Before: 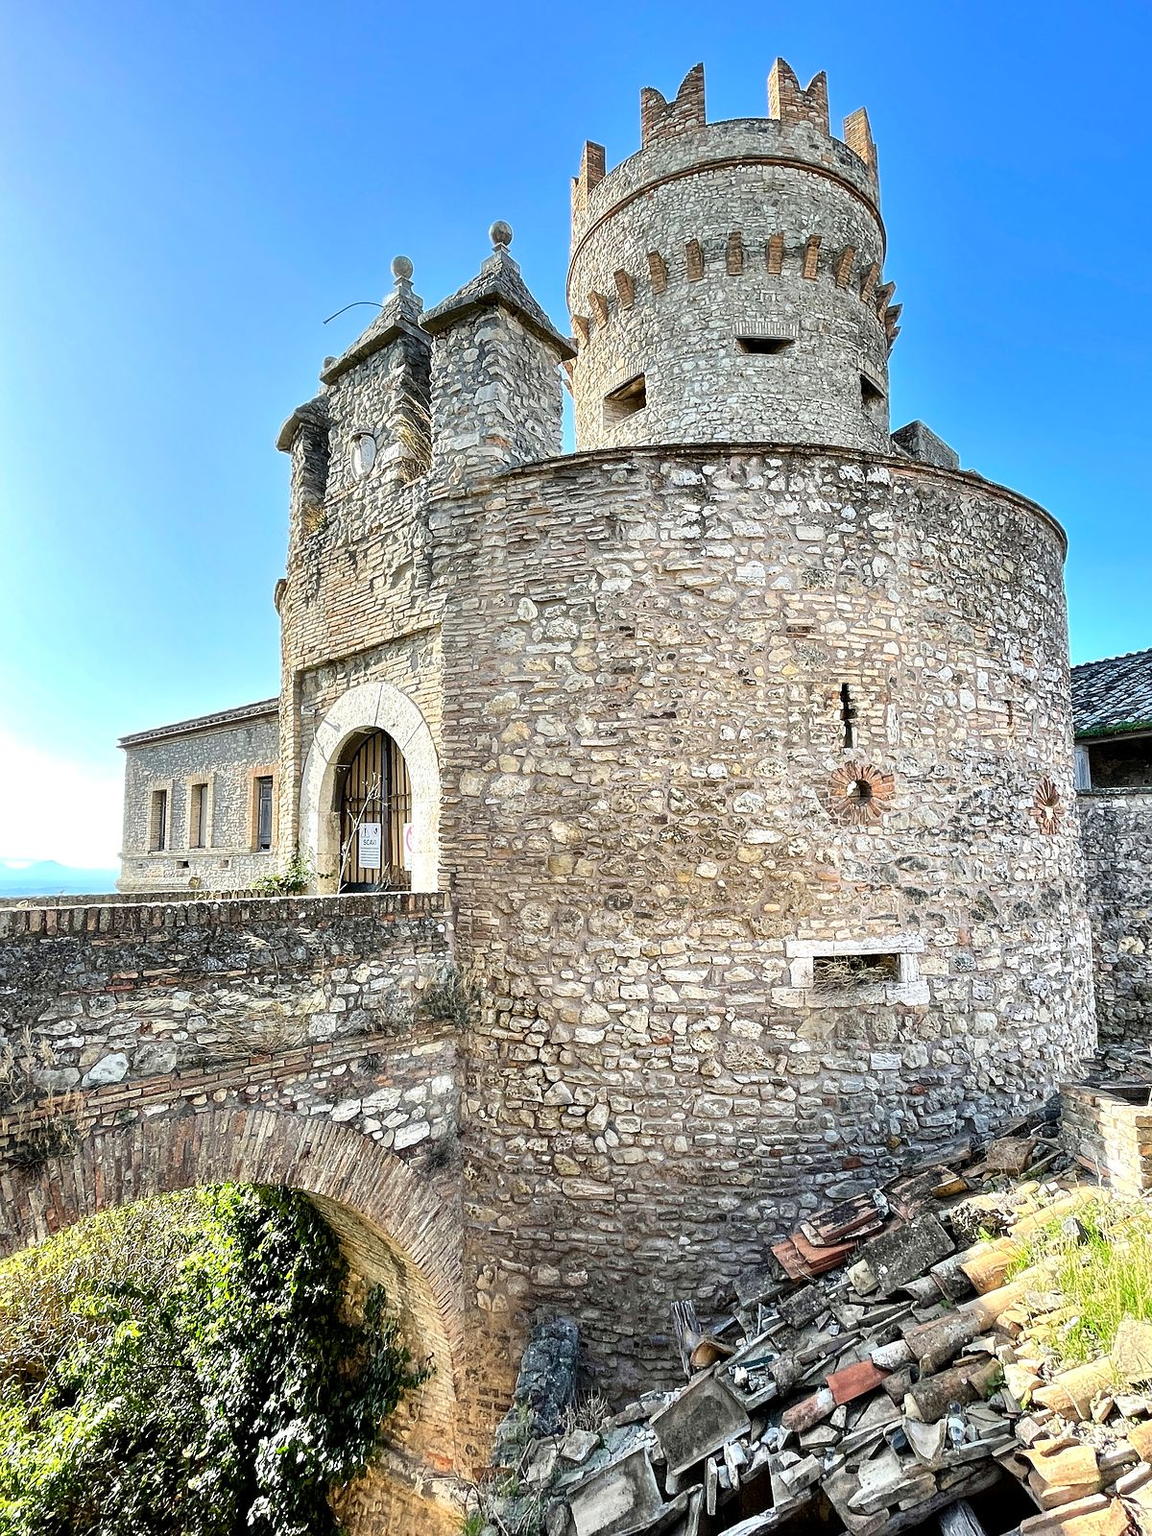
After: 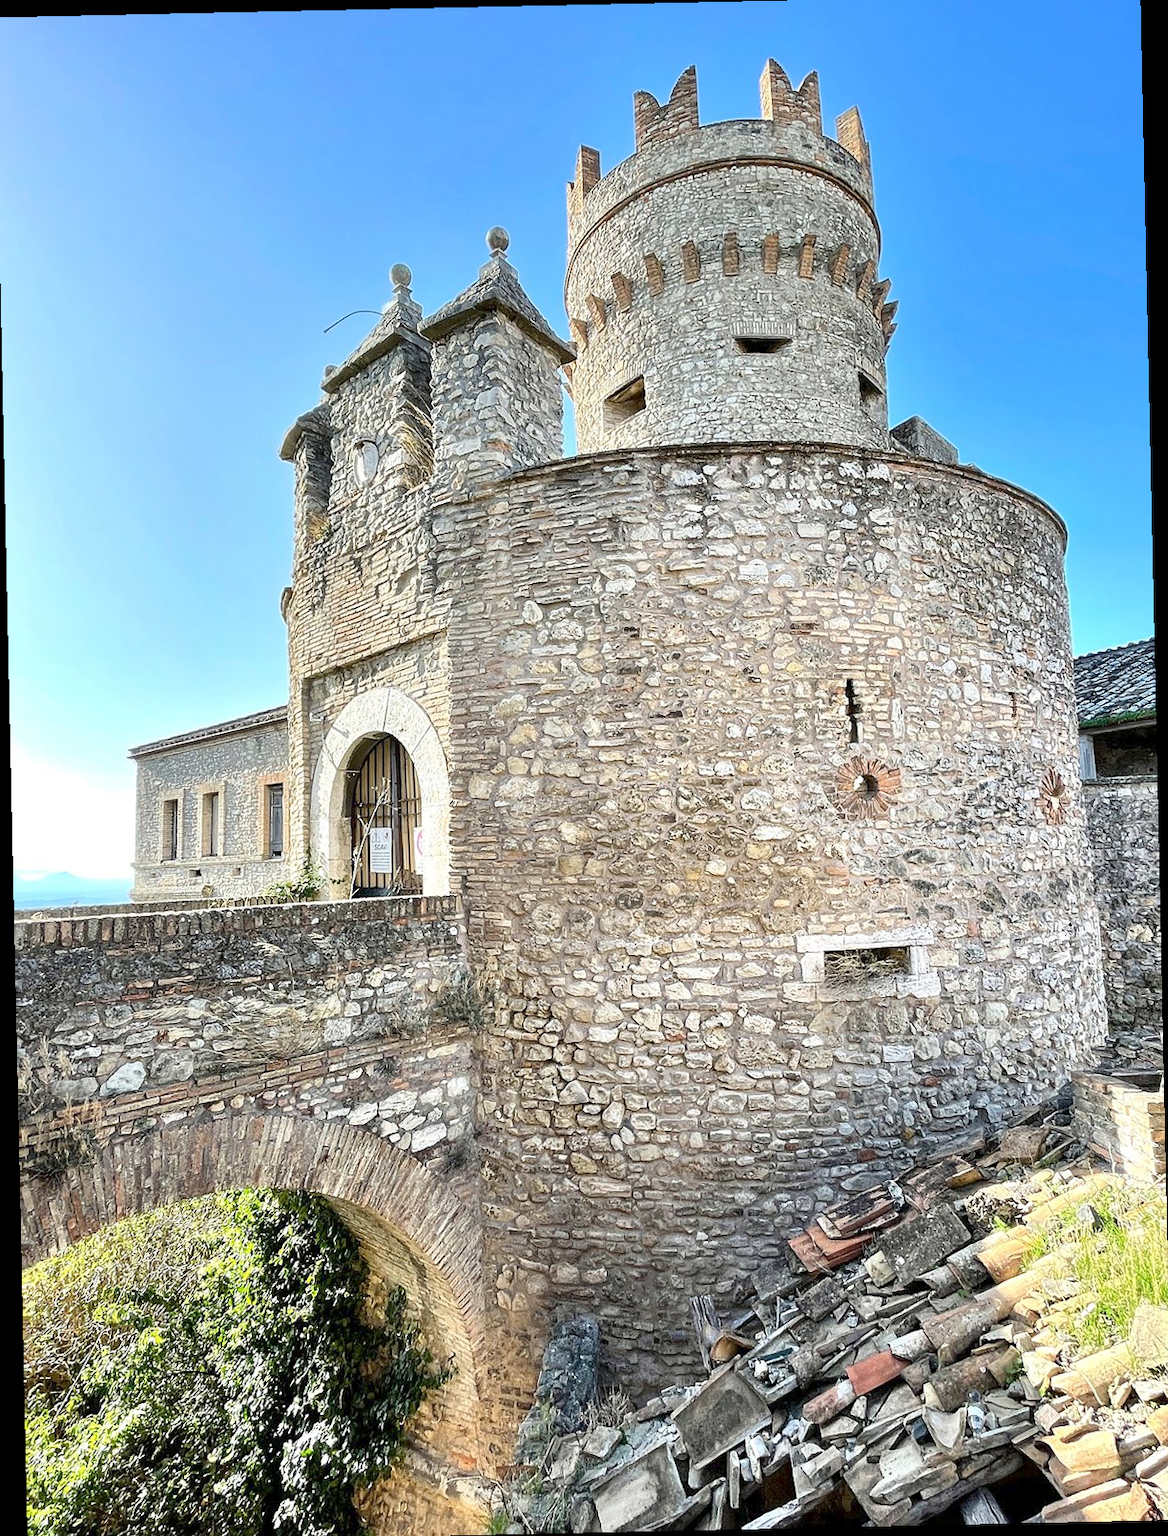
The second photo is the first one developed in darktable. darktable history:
rotate and perspective: rotation -1.24°, automatic cropping off
crop: left 0.434%, top 0.485%, right 0.244%, bottom 0.386%
